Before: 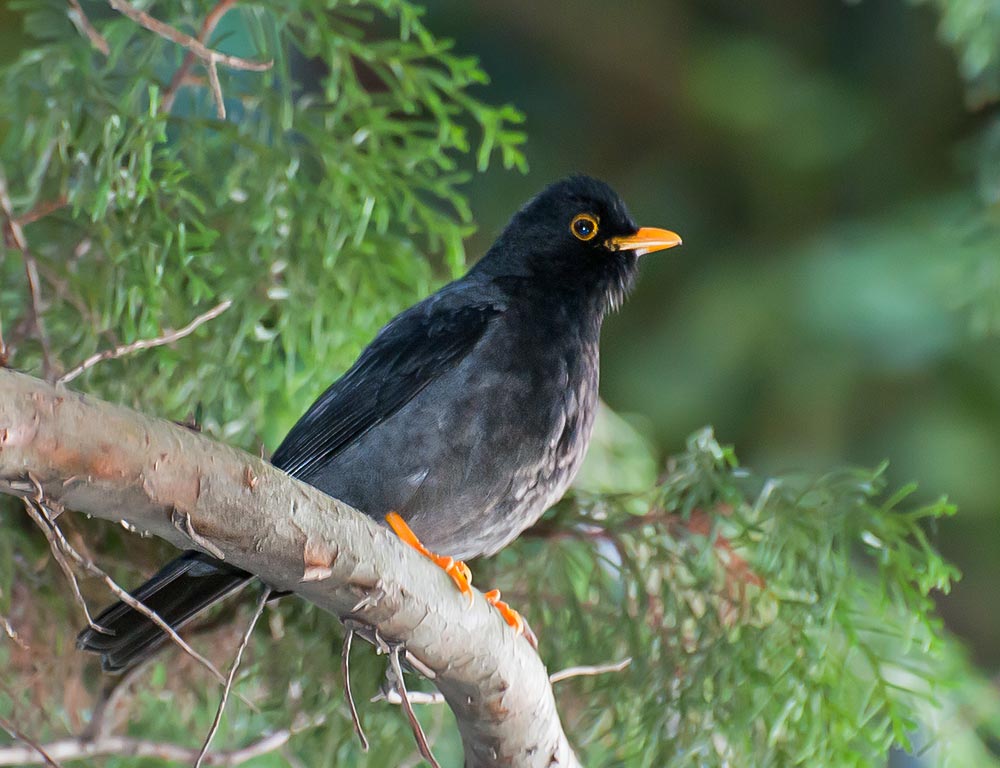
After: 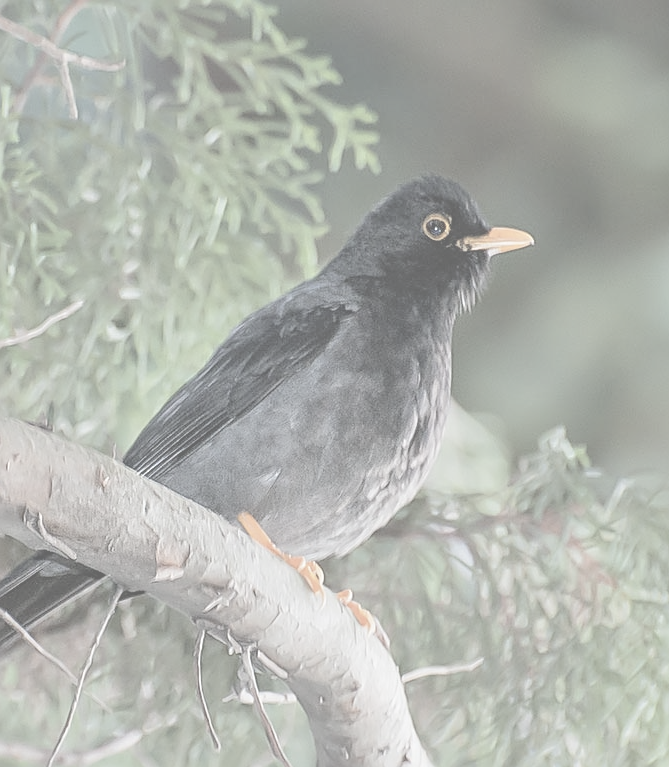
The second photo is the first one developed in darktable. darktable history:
local contrast: detail 130%
crop and rotate: left 14.845%, right 18.253%
contrast brightness saturation: contrast -0.323, brightness 0.74, saturation -0.786
sharpen: on, module defaults
